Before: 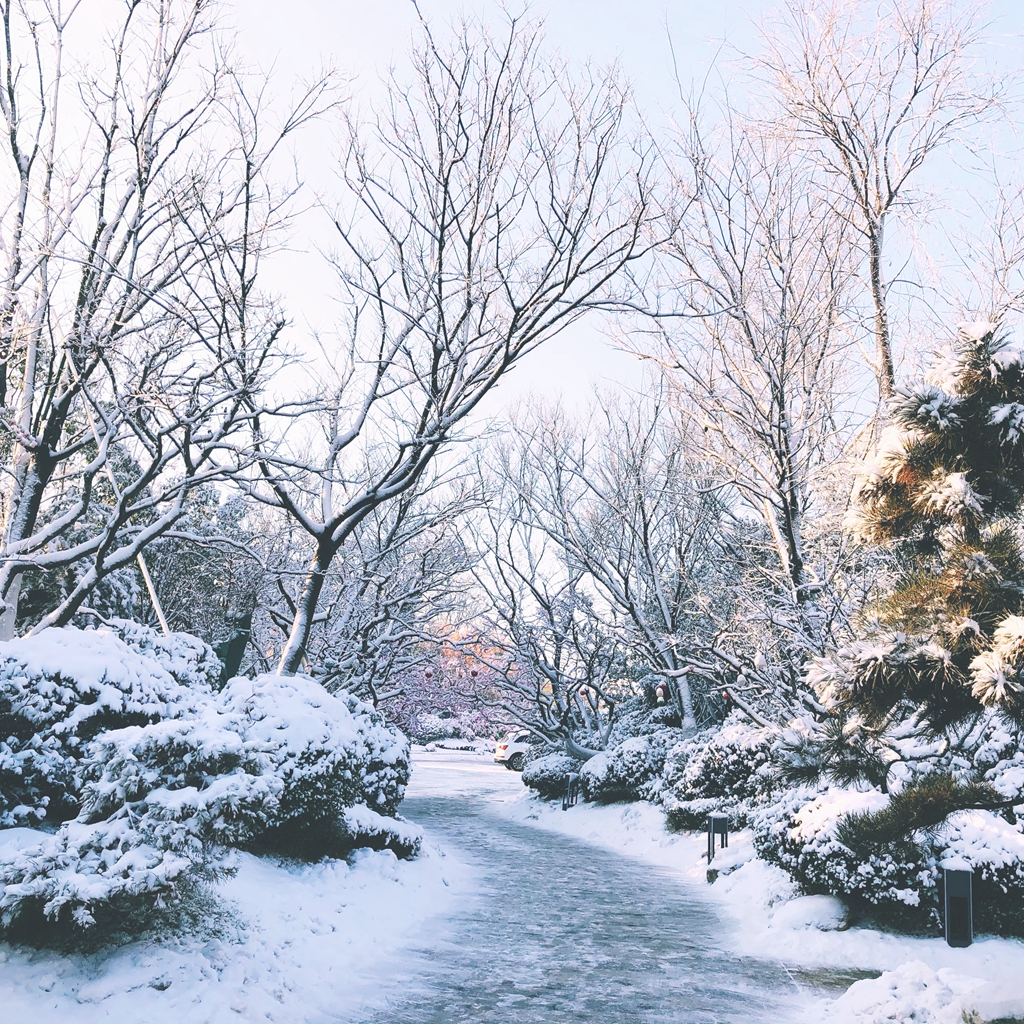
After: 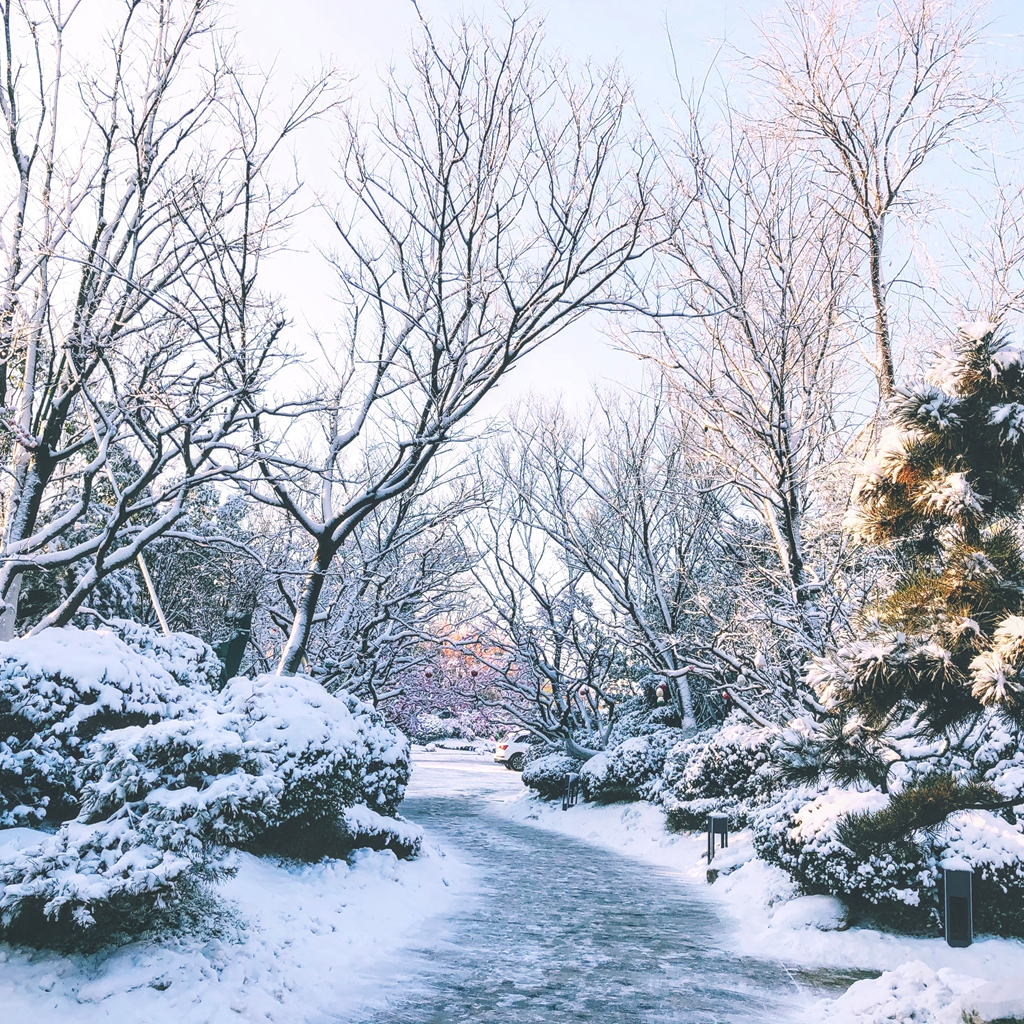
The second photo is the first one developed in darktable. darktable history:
color balance rgb: perceptual saturation grading › global saturation 19.396%
tone equalizer: on, module defaults
local contrast: detail 130%
